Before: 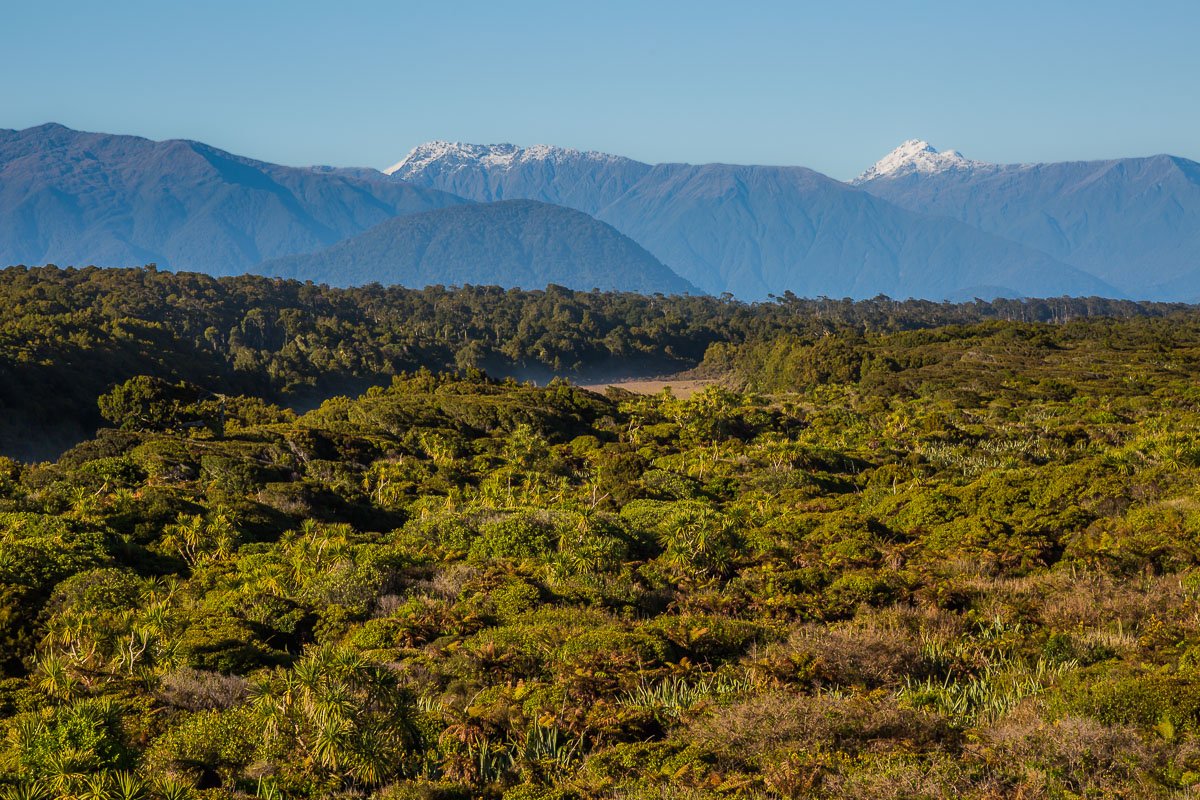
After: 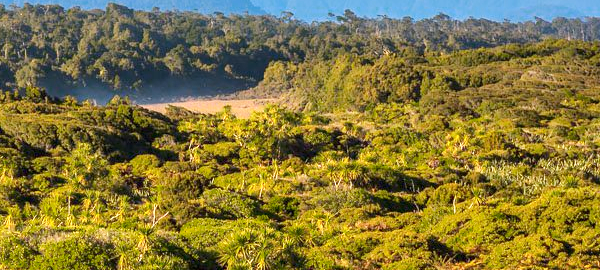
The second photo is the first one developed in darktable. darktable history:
color zones: curves: ch0 [(0.25, 0.5) (0.347, 0.092) (0.75, 0.5)]; ch1 [(0.25, 0.5) (0.33, 0.51) (0.75, 0.5)]
tone equalizer: -8 EV 1.01 EV, -7 EV 0.976 EV, -6 EV 1.01 EV, -5 EV 0.984 EV, -4 EV 1.02 EV, -3 EV 0.763 EV, -2 EV 0.506 EV, -1 EV 0.268 EV, edges refinement/feathering 500, mask exposure compensation -1.57 EV, preserve details no
crop: left 36.736%, top 35.145%, right 13.214%, bottom 31.062%
exposure: black level correction 0.001, exposure 0.499 EV, compensate exposure bias true, compensate highlight preservation false
